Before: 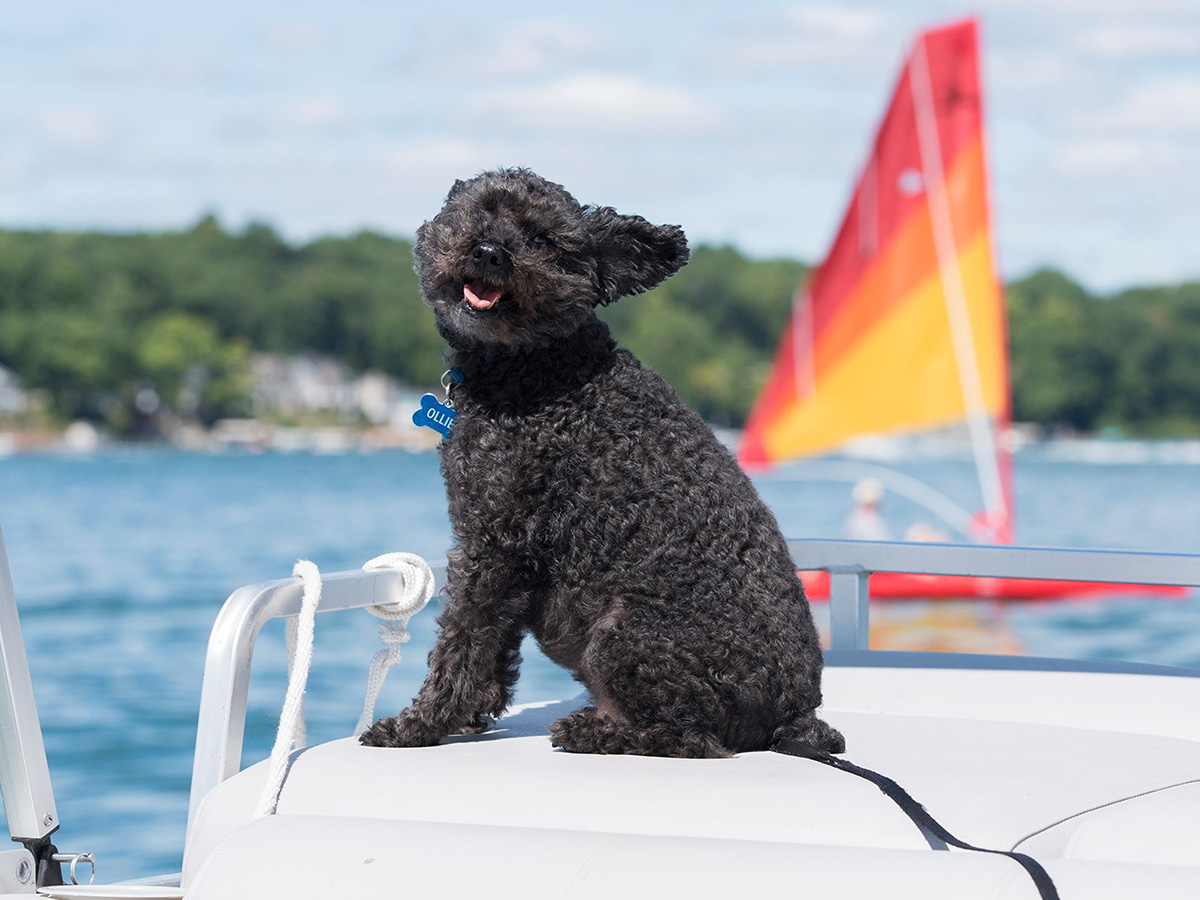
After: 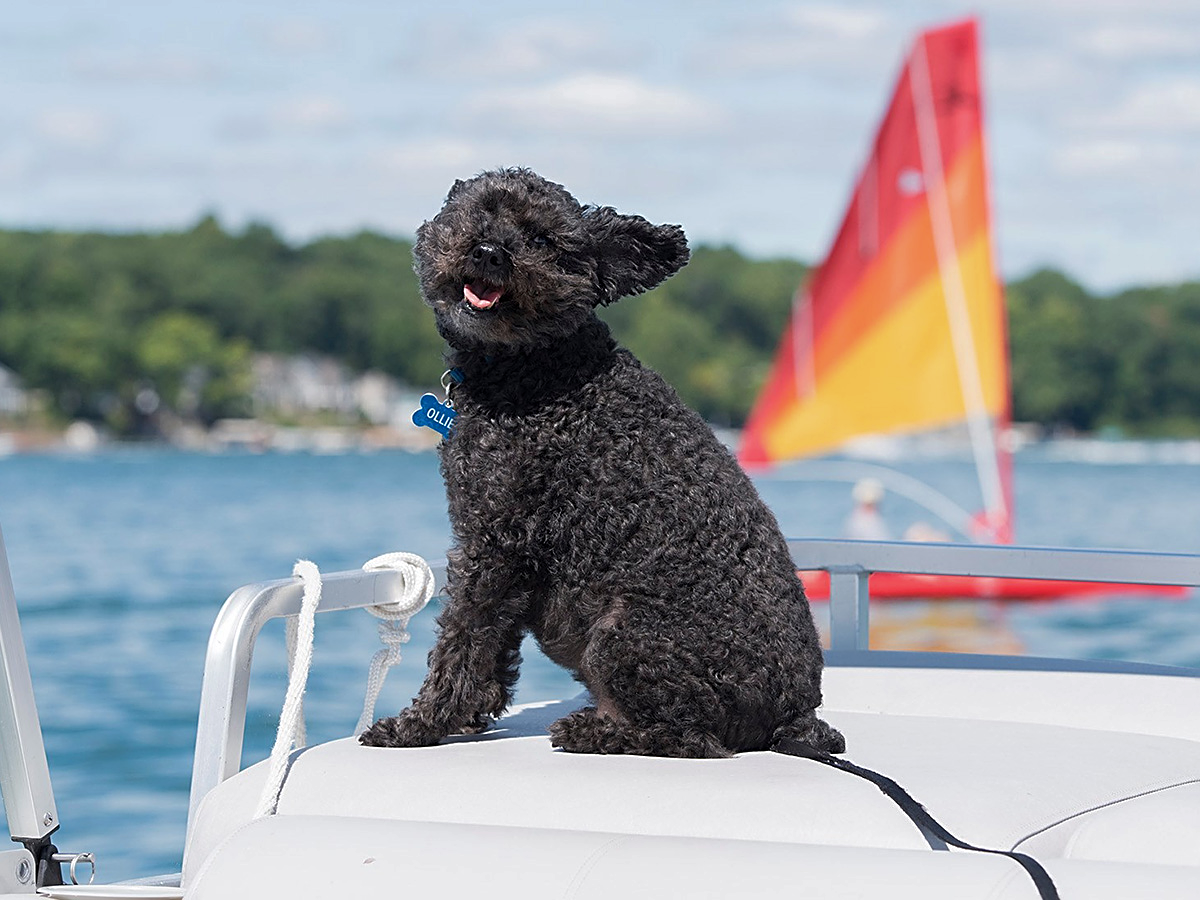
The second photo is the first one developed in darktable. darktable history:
sharpen: on, module defaults
base curve: curves: ch0 [(0, 0) (0.74, 0.67) (1, 1)]
